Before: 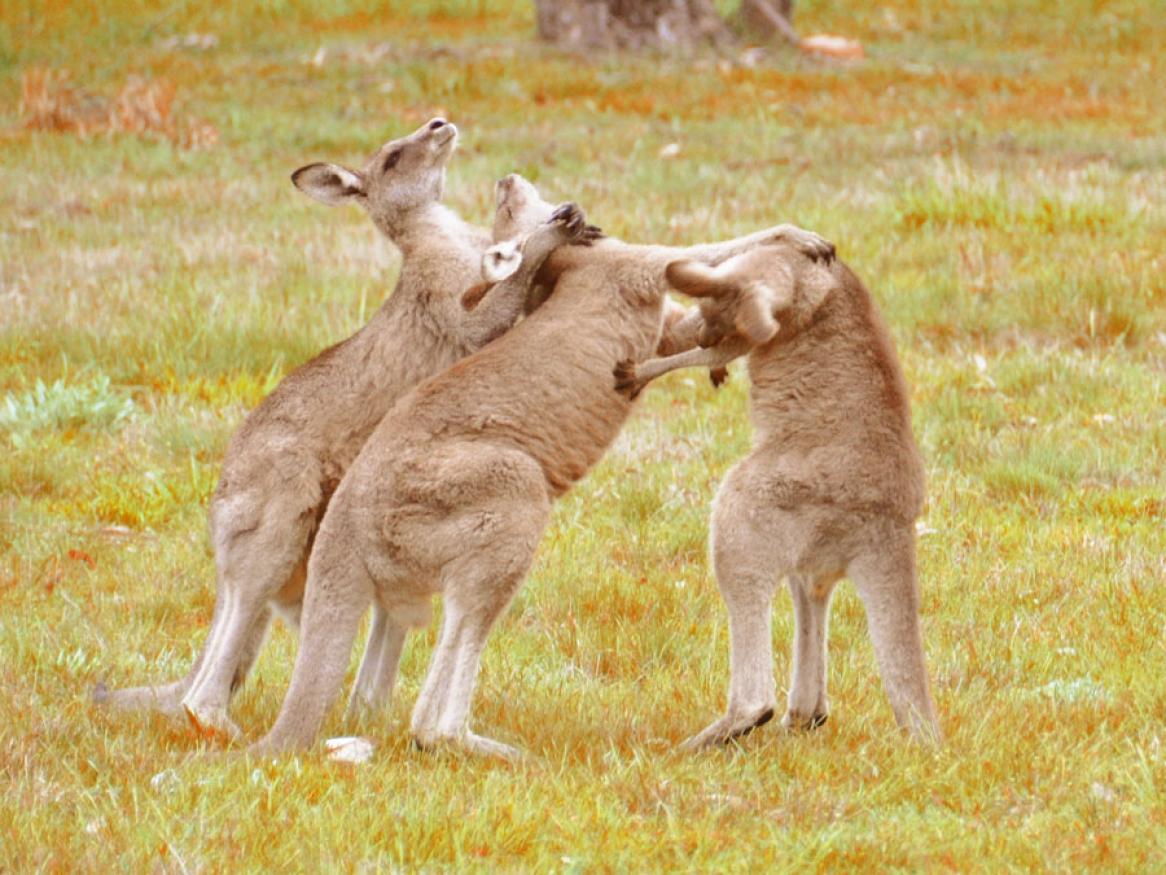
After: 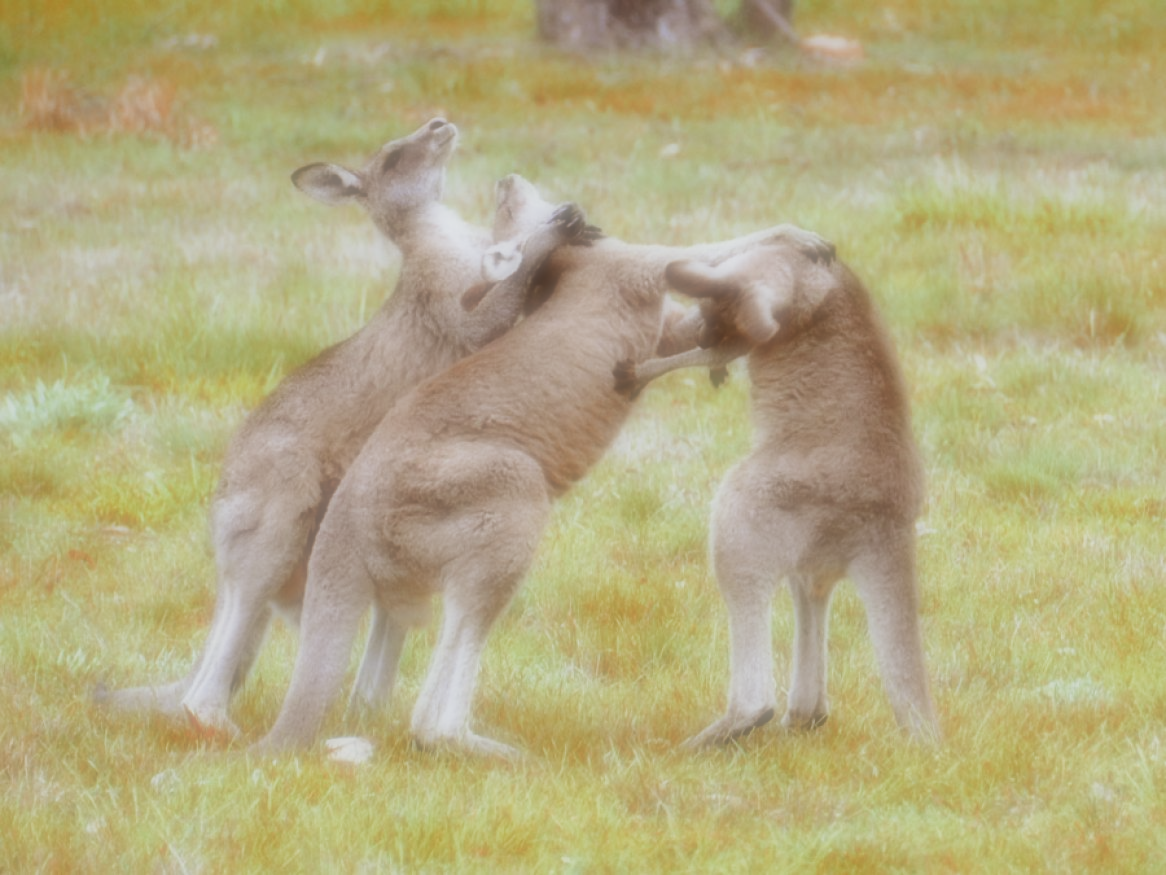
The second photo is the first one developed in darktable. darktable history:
soften: on, module defaults
white balance: red 0.924, blue 1.095
filmic rgb: middle gray luminance 21.73%, black relative exposure -14 EV, white relative exposure 2.96 EV, threshold 6 EV, target black luminance 0%, hardness 8.81, latitude 59.69%, contrast 1.208, highlights saturation mix 5%, shadows ↔ highlights balance 41.6%, add noise in highlights 0, color science v3 (2019), use custom middle-gray values true, iterations of high-quality reconstruction 0, contrast in highlights soft, enable highlight reconstruction true
